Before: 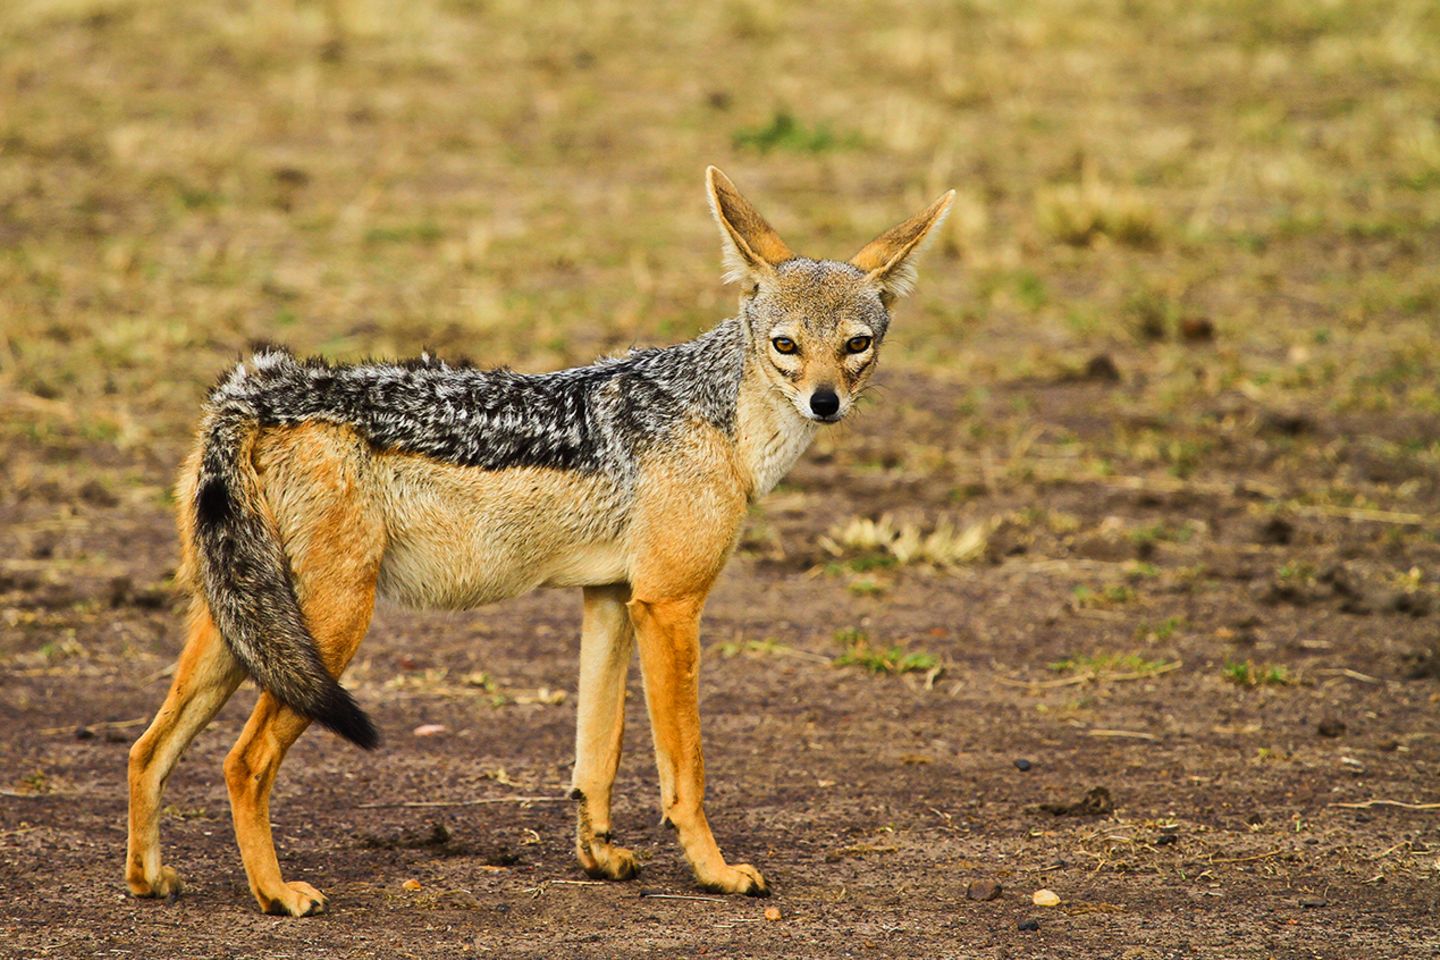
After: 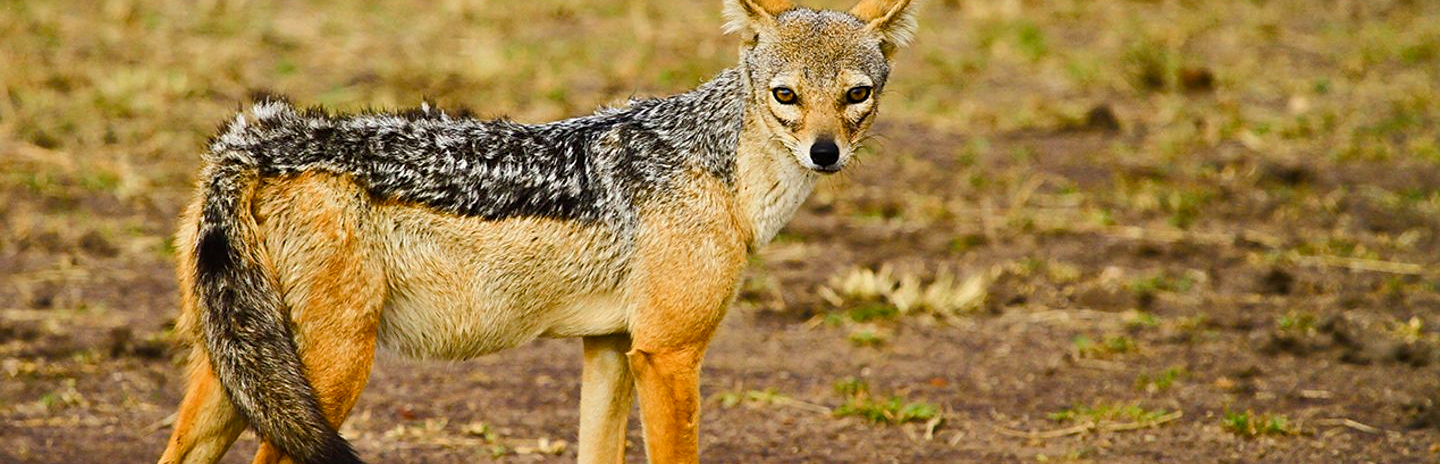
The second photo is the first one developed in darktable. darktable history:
sharpen: amount 0.2
crop and rotate: top 26.056%, bottom 25.543%
color balance rgb: perceptual saturation grading › global saturation 20%, perceptual saturation grading › highlights -25%, perceptual saturation grading › shadows 25%
